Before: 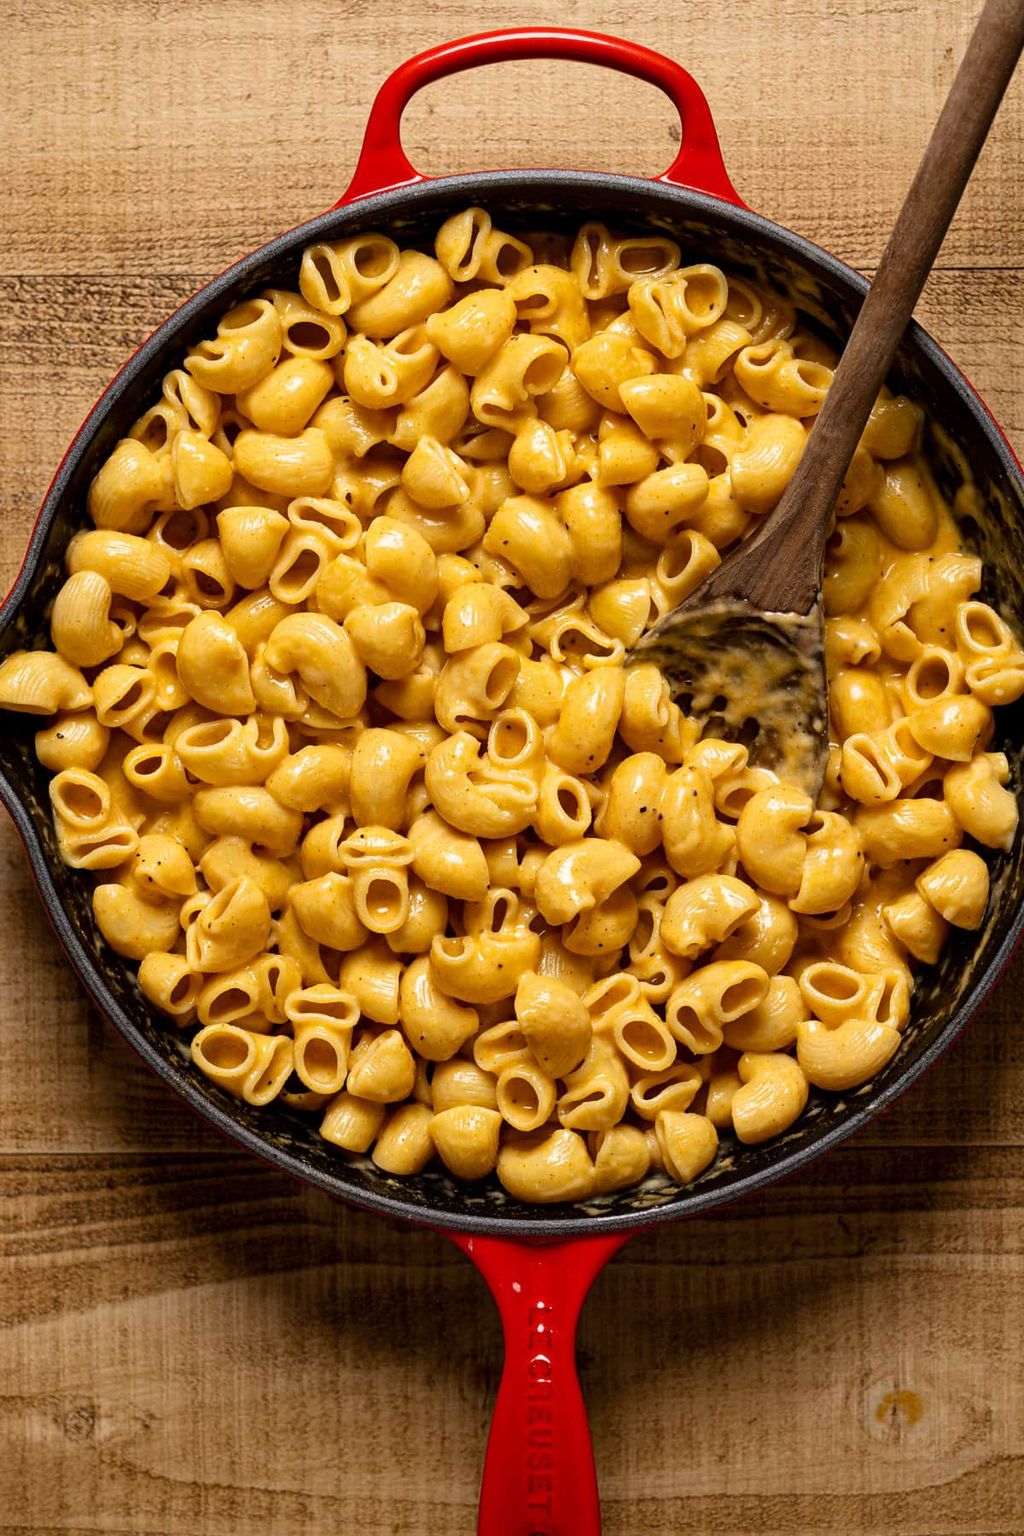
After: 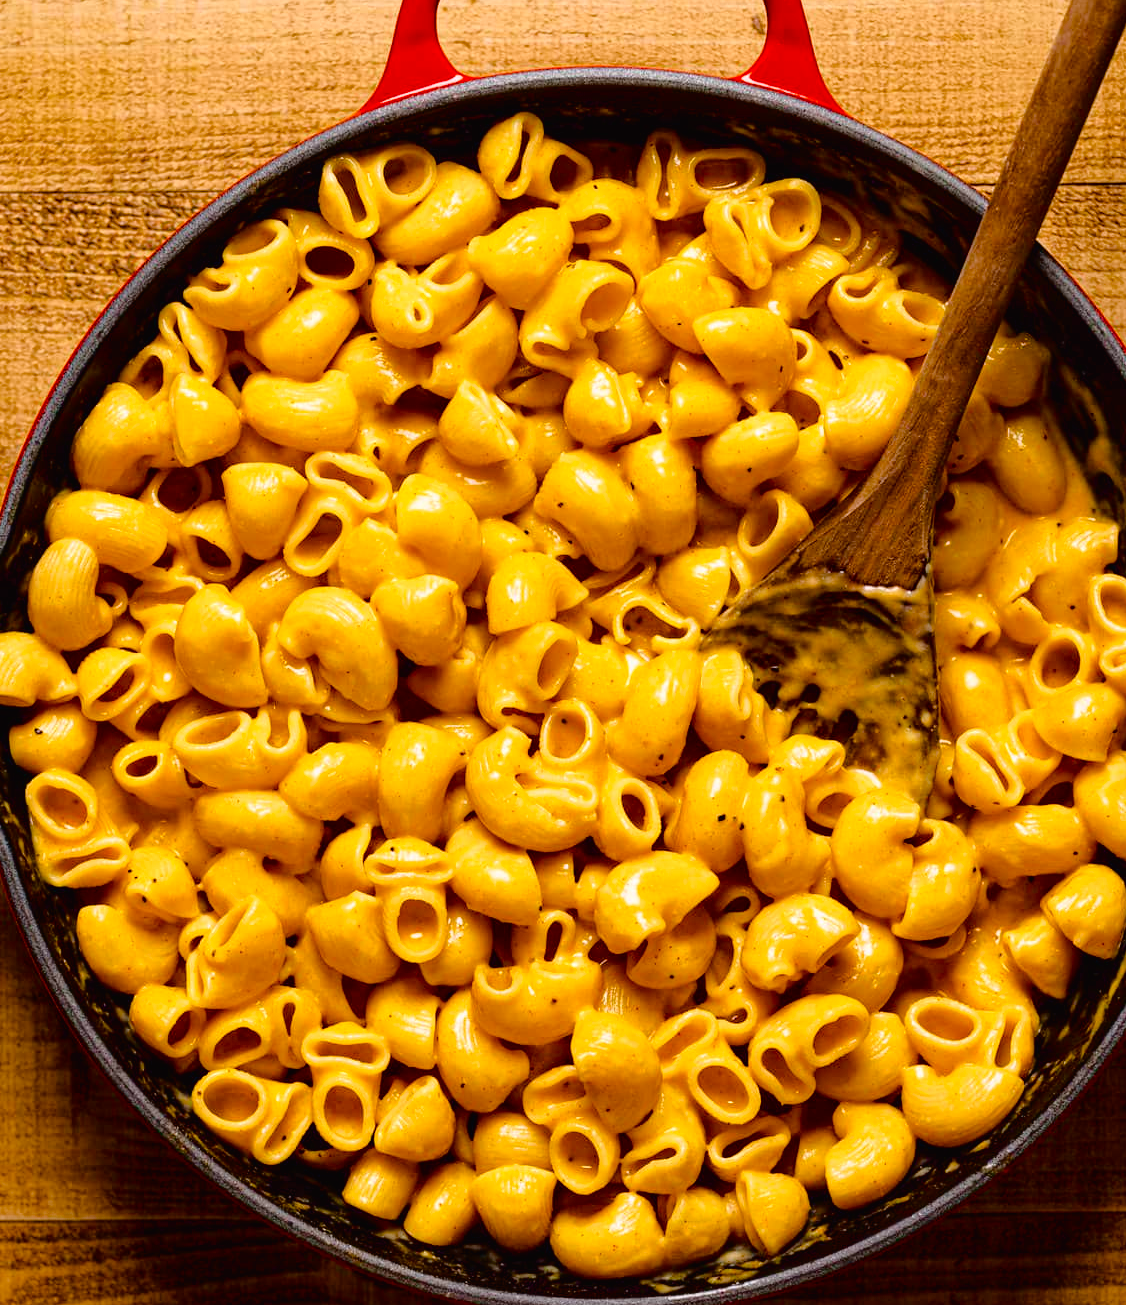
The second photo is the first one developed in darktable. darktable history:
crop: left 2.737%, top 7.287%, right 3.421%, bottom 20.179%
color balance rgb: perceptual saturation grading › global saturation 35%, perceptual saturation grading › highlights -30%, perceptual saturation grading › shadows 35%, perceptual brilliance grading › global brilliance 3%, perceptual brilliance grading › highlights -3%, perceptual brilliance grading › shadows 3%
tone curve: curves: ch0 [(0, 0.013) (0.117, 0.081) (0.257, 0.259) (0.408, 0.45) (0.611, 0.64) (0.81, 0.857) (1, 1)]; ch1 [(0, 0) (0.287, 0.198) (0.501, 0.506) (0.56, 0.584) (0.715, 0.741) (0.976, 0.992)]; ch2 [(0, 0) (0.369, 0.362) (0.5, 0.5) (0.537, 0.547) (0.59, 0.603) (0.681, 0.754) (1, 1)], color space Lab, independent channels, preserve colors none
